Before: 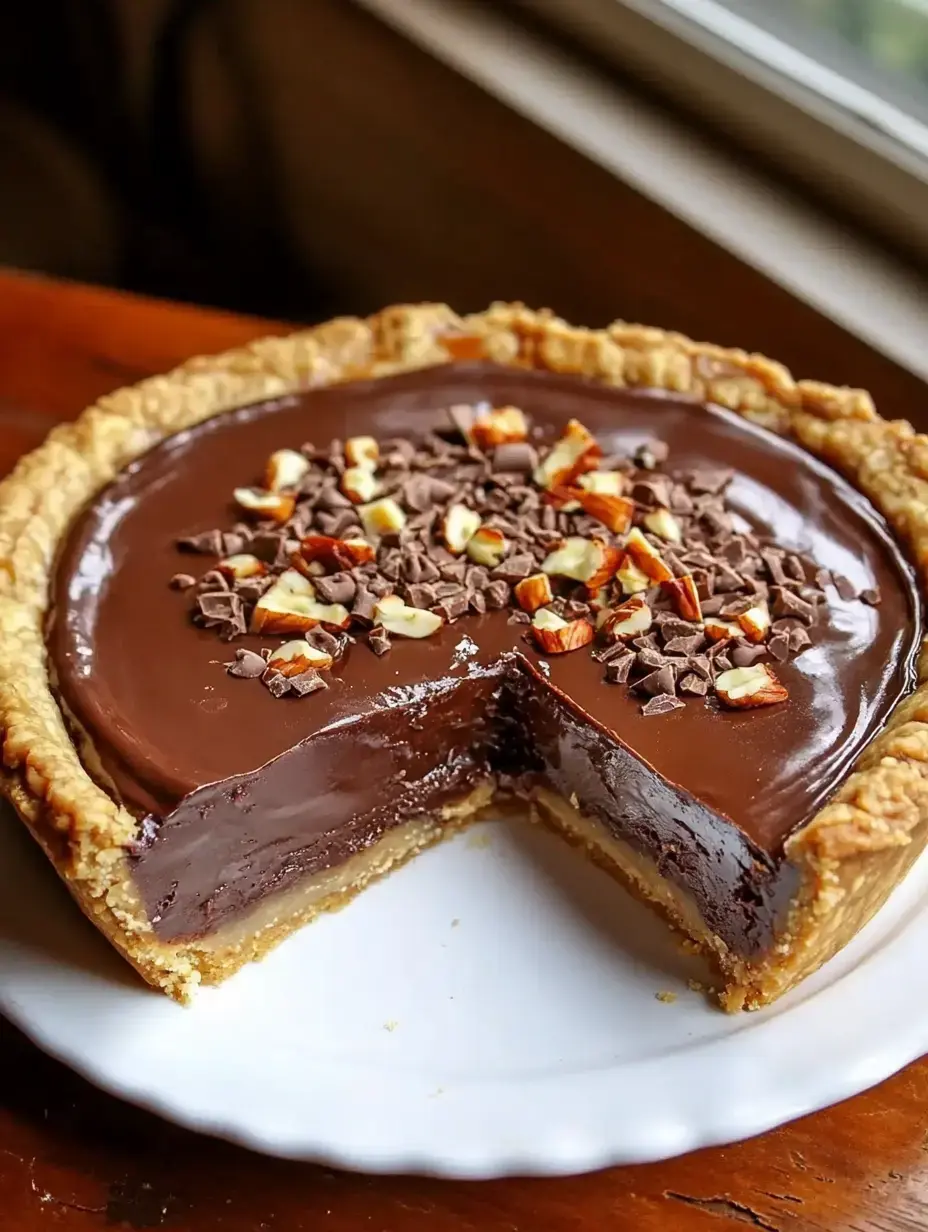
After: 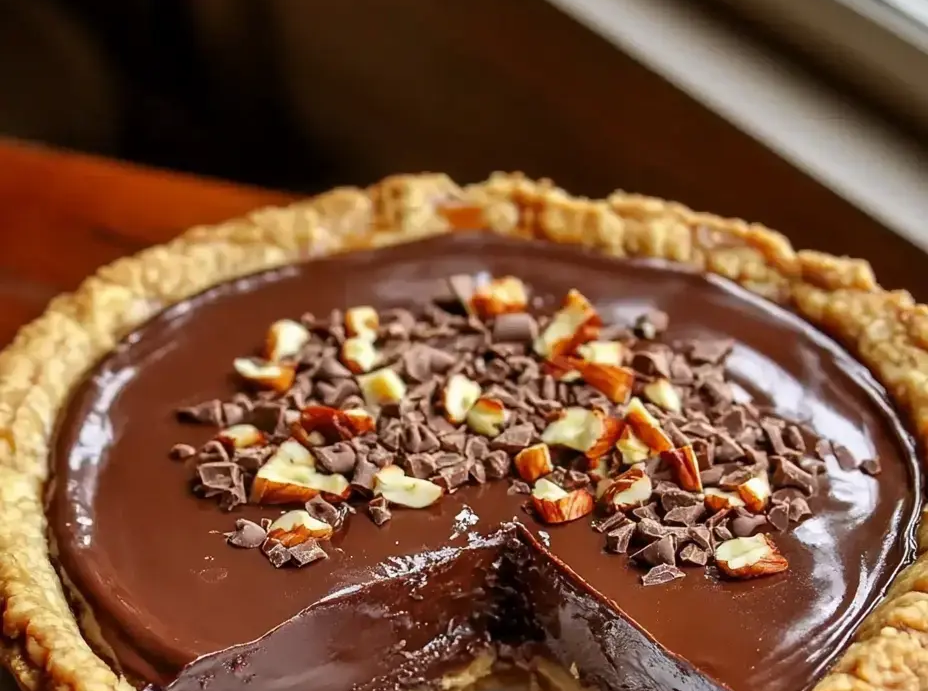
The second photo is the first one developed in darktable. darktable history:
crop and rotate: top 10.624%, bottom 33.226%
